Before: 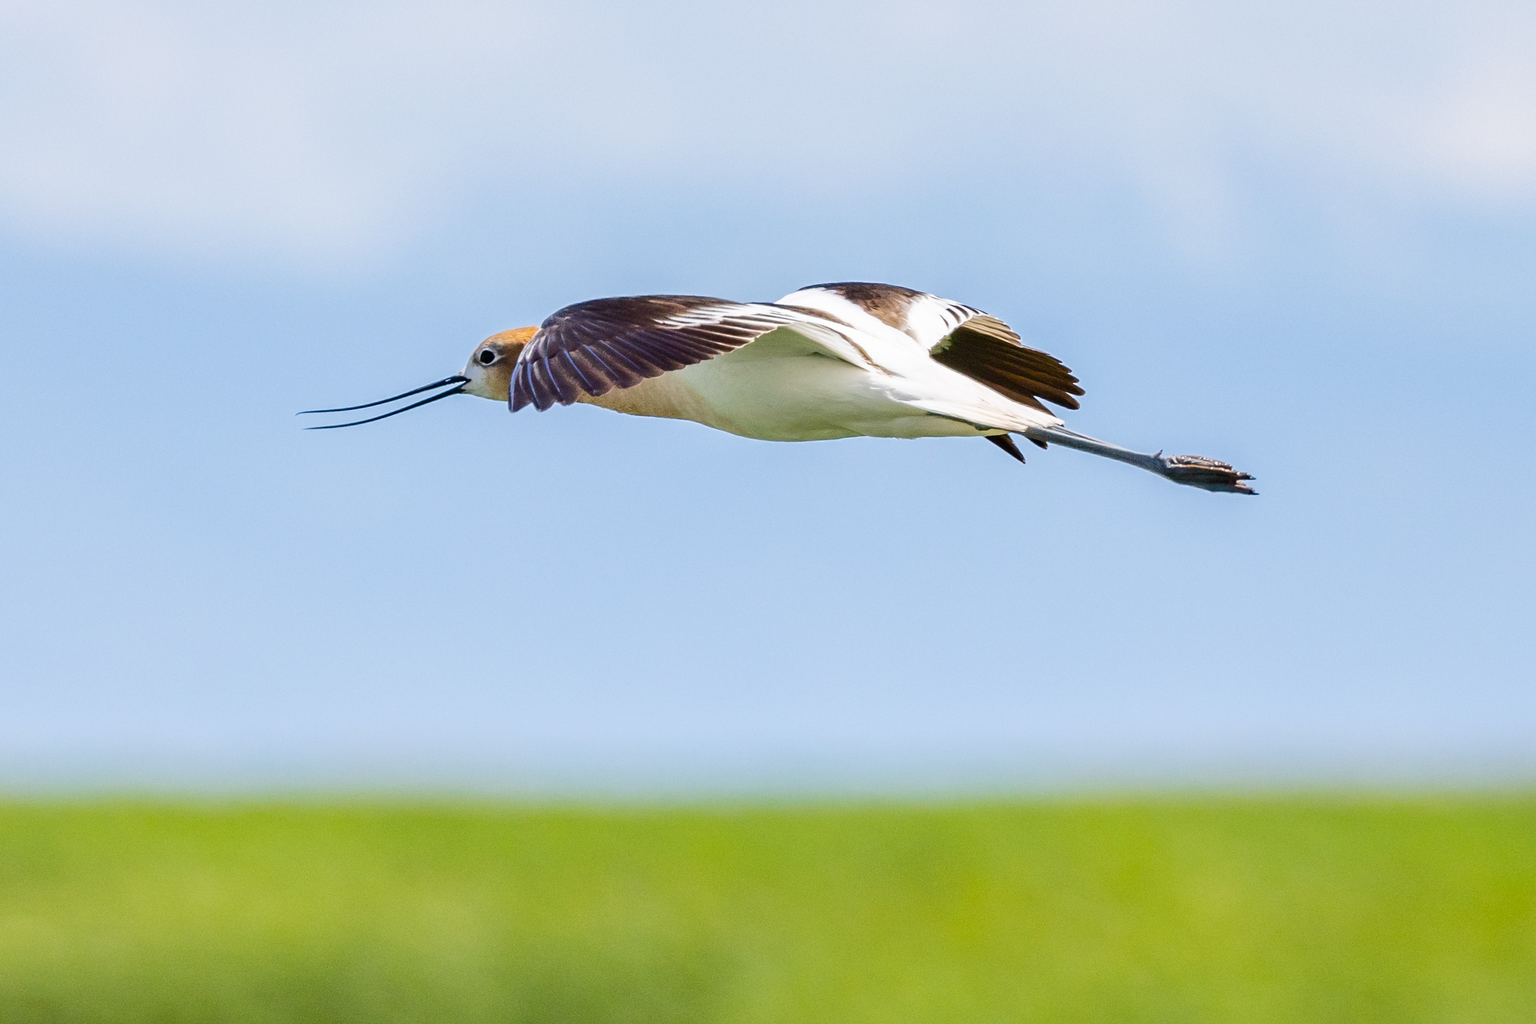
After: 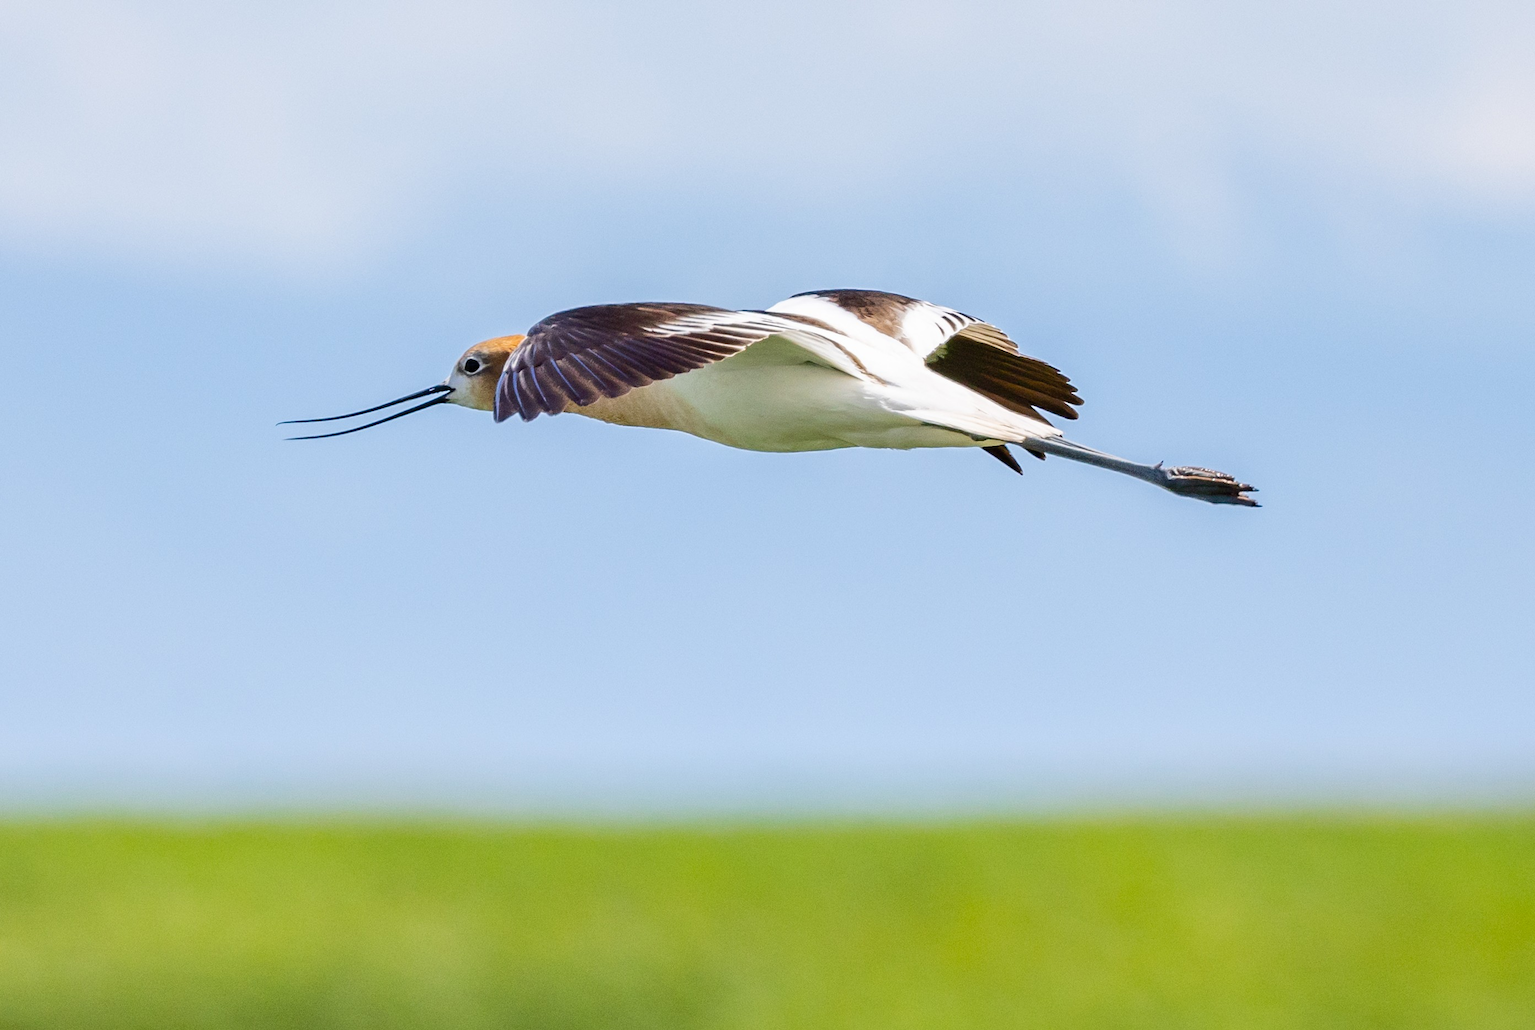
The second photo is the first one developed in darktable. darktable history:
crop and rotate: left 1.738%, right 0.56%, bottom 1.64%
